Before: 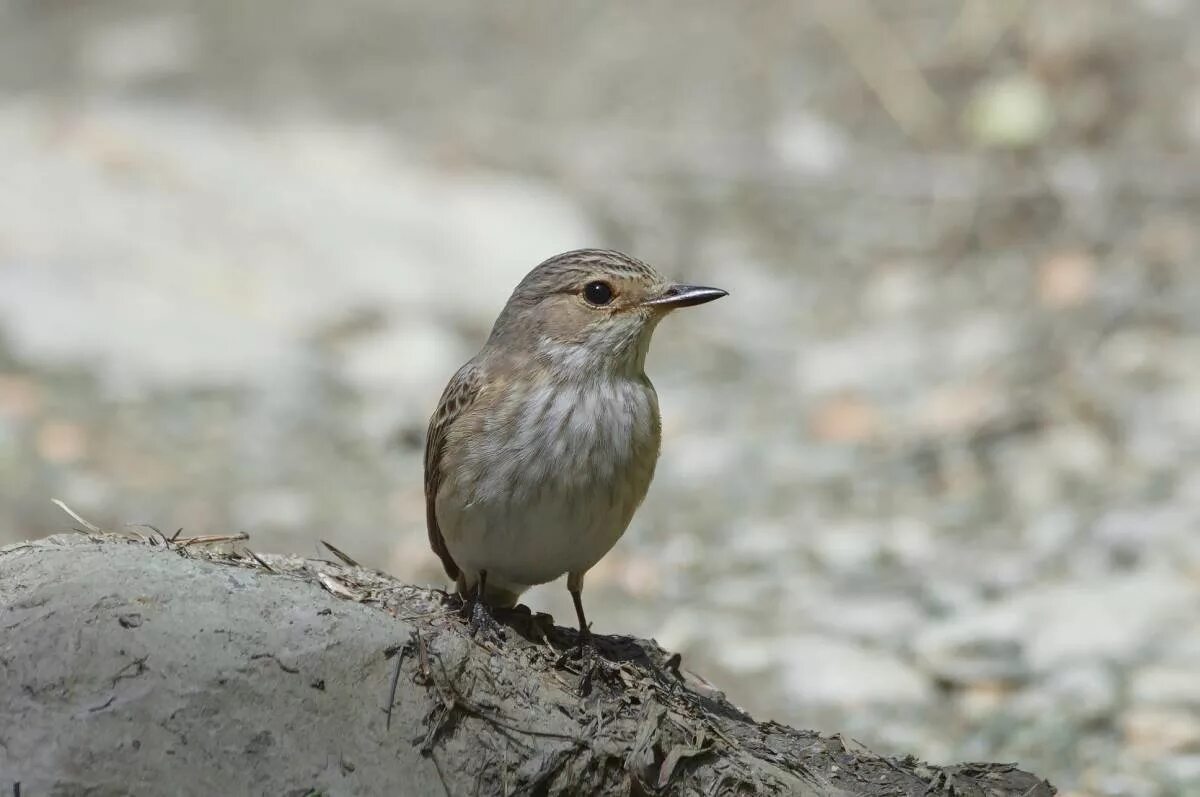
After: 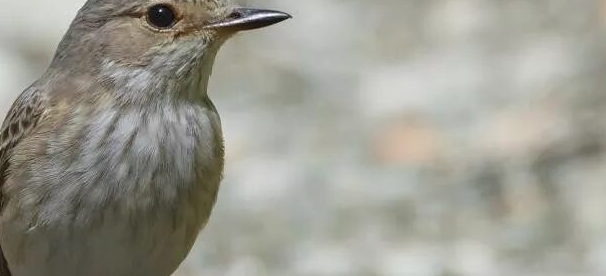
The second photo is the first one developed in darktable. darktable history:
crop: left 36.429%, top 34.788%, right 13.054%, bottom 30.51%
